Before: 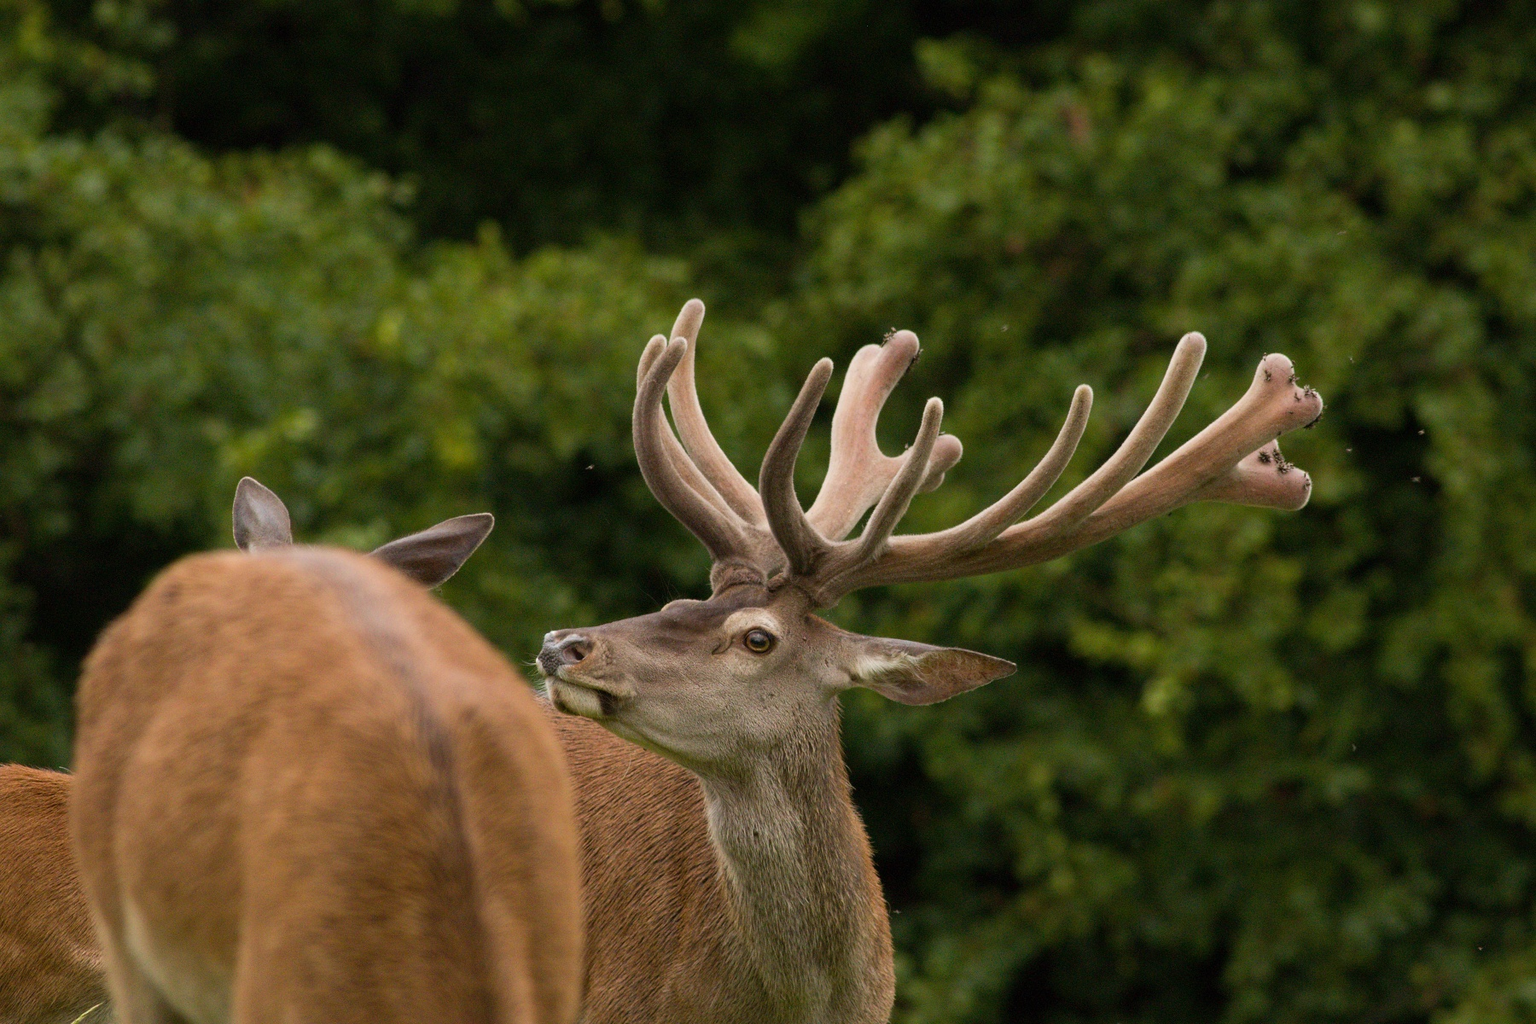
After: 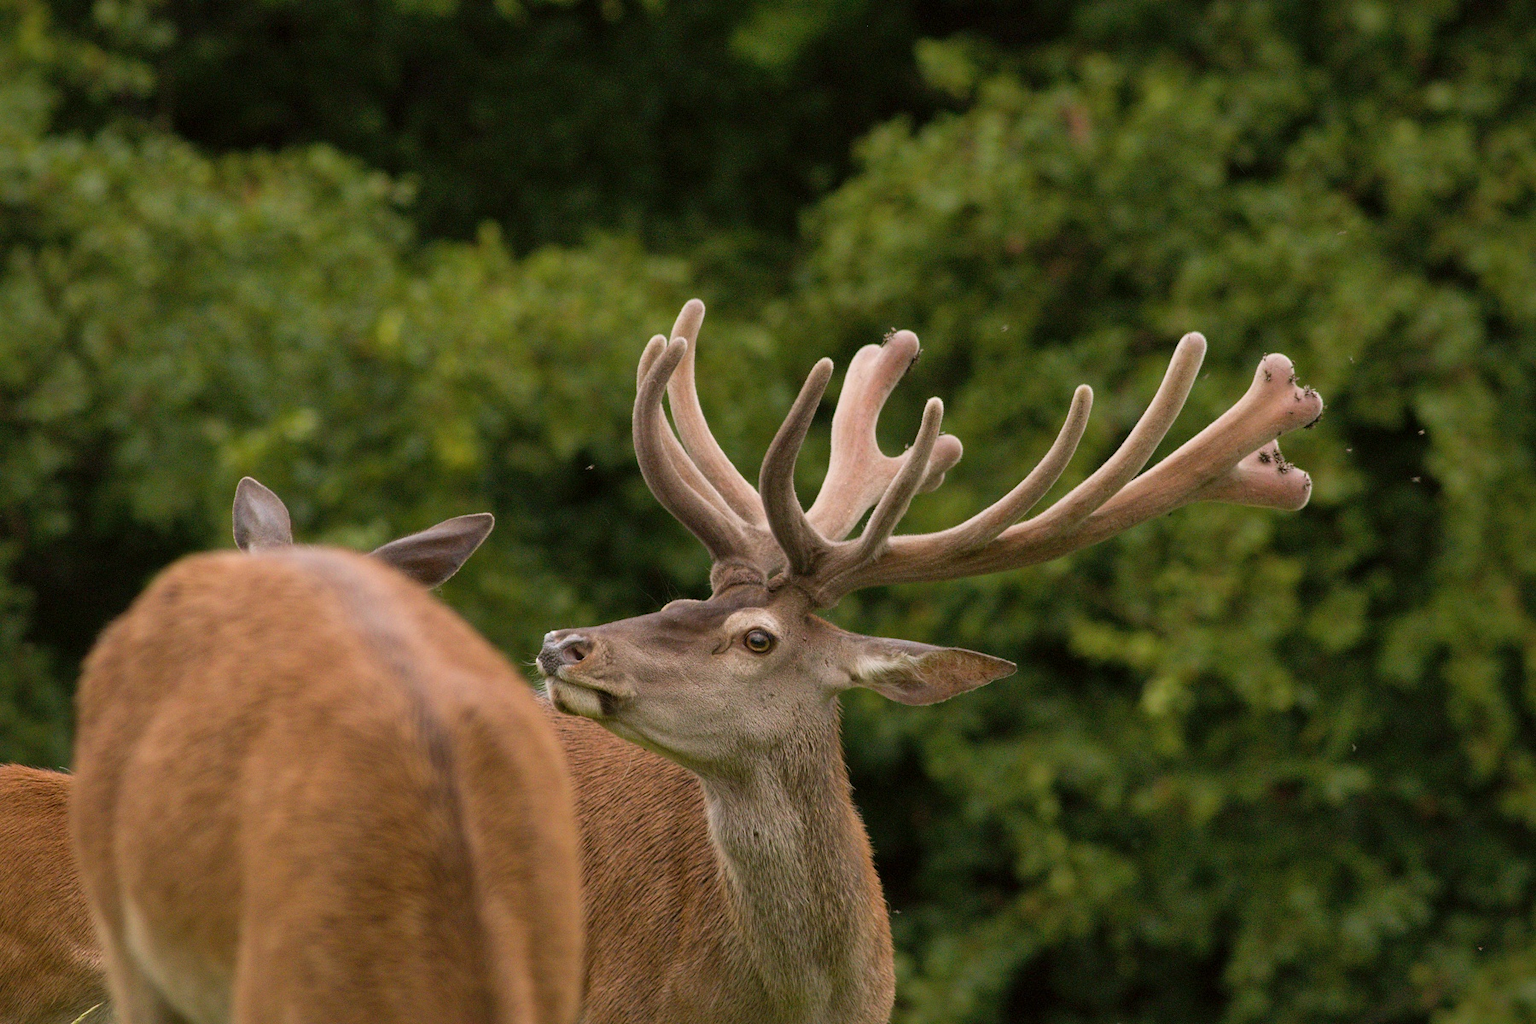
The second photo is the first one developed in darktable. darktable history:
color correction: highlights a* 2.95, highlights b* -1.37, shadows a* -0.054, shadows b* 1.85, saturation 0.983
shadows and highlights: shadows 43.15, highlights 6.99
